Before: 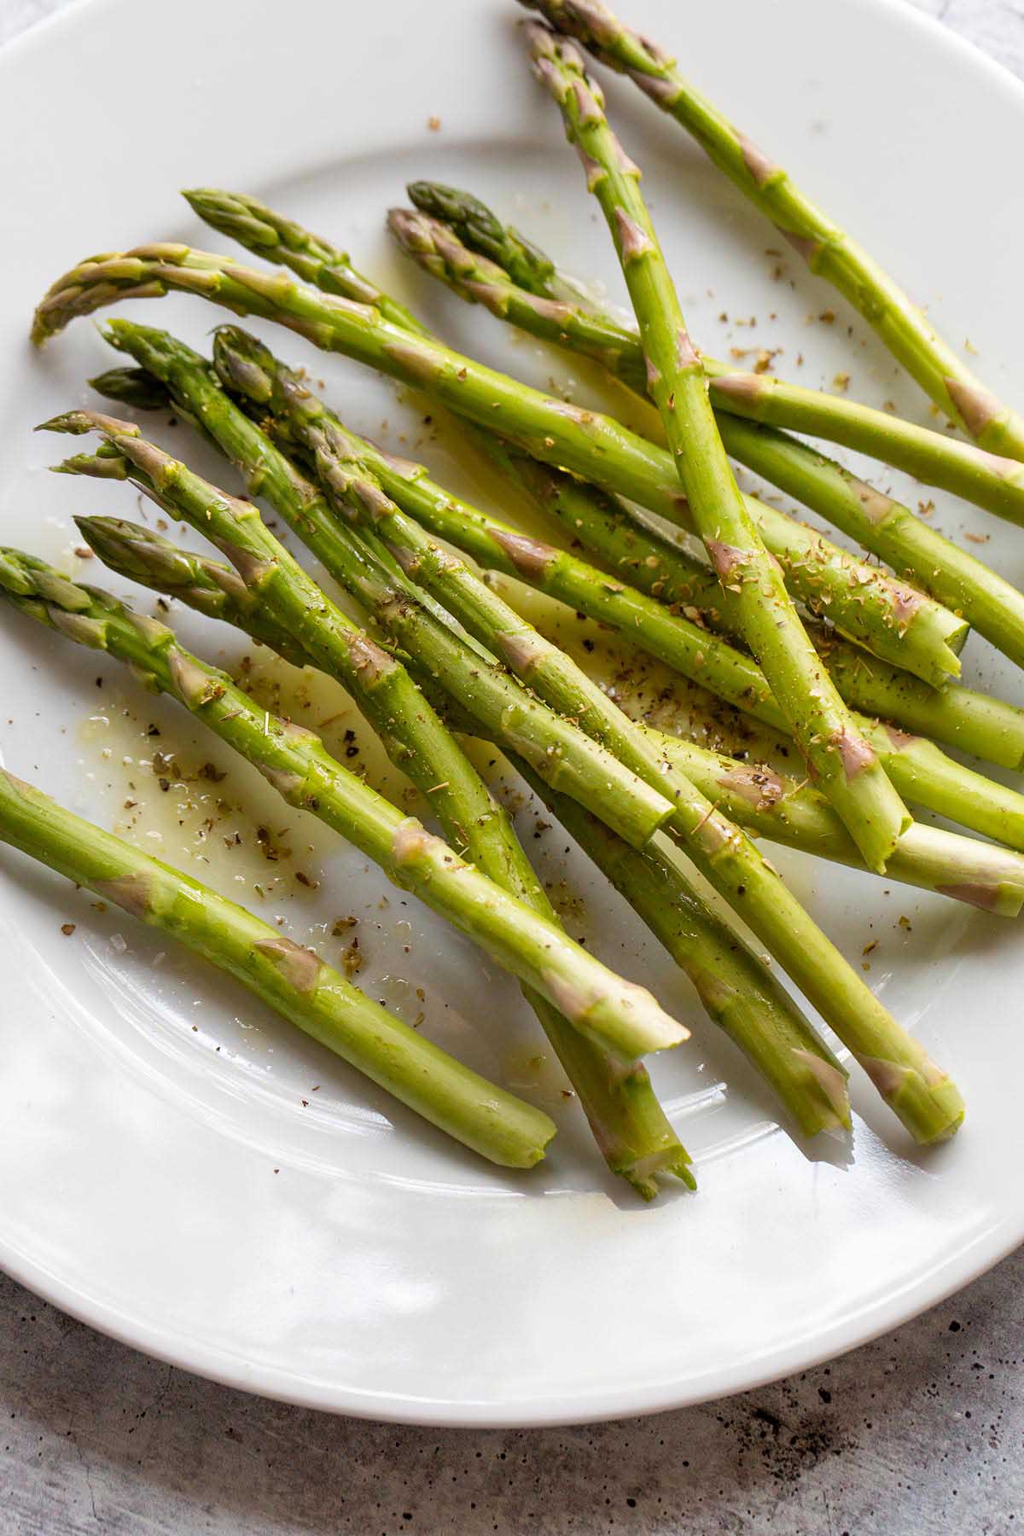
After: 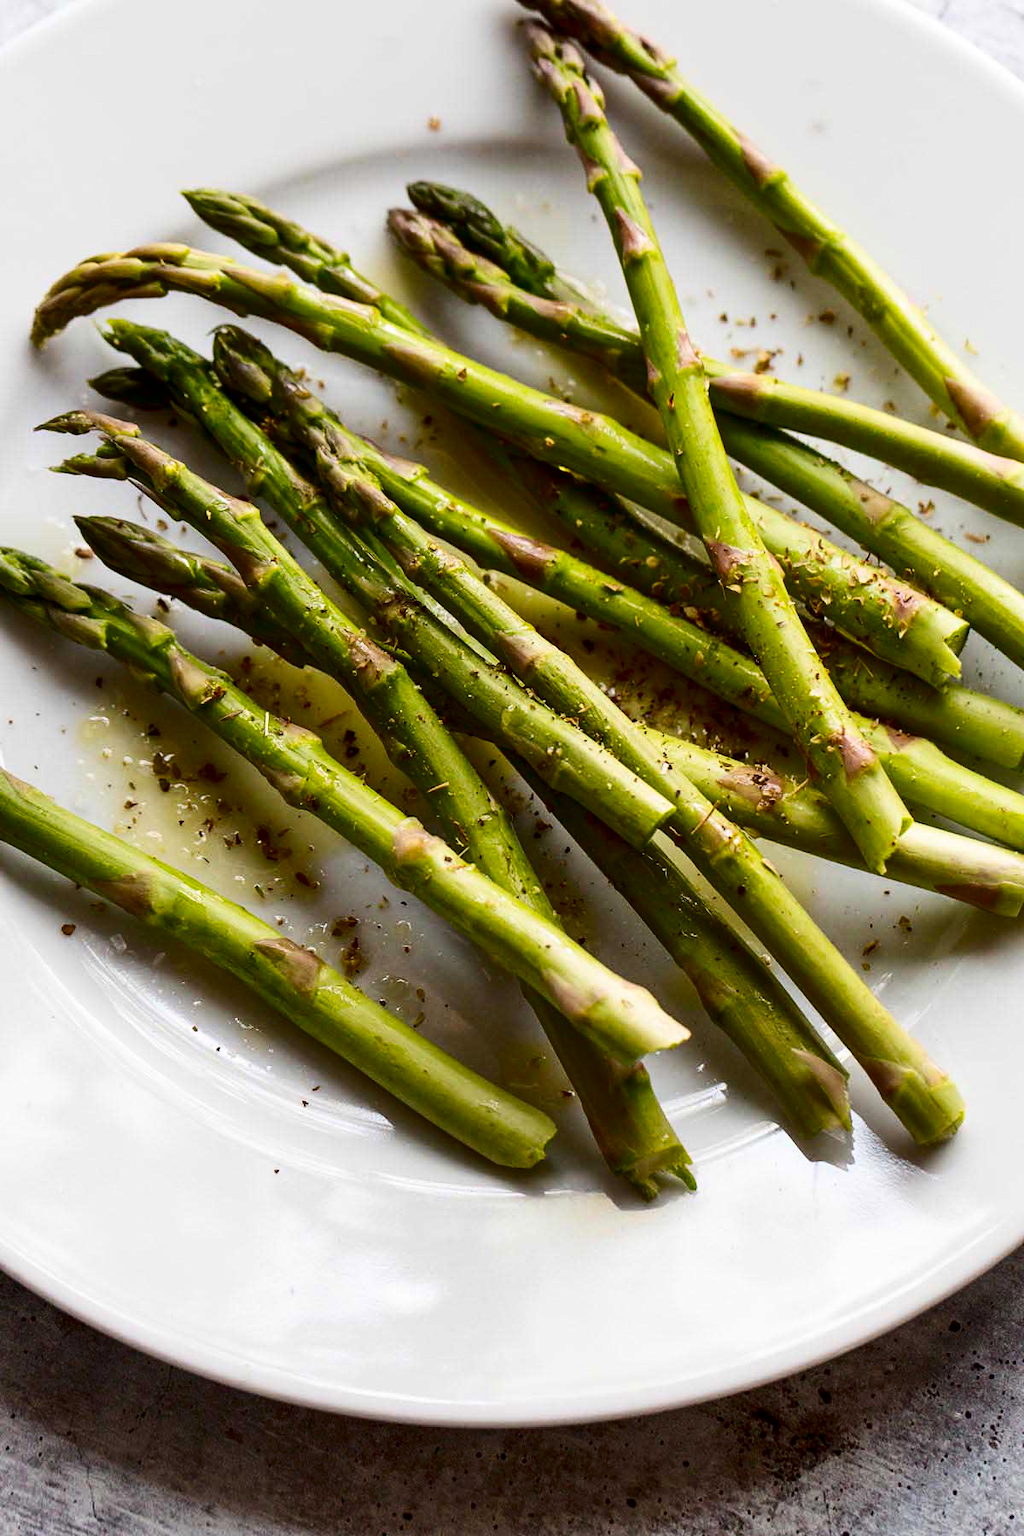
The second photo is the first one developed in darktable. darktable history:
contrast brightness saturation: contrast 0.236, brightness -0.229, saturation 0.142
